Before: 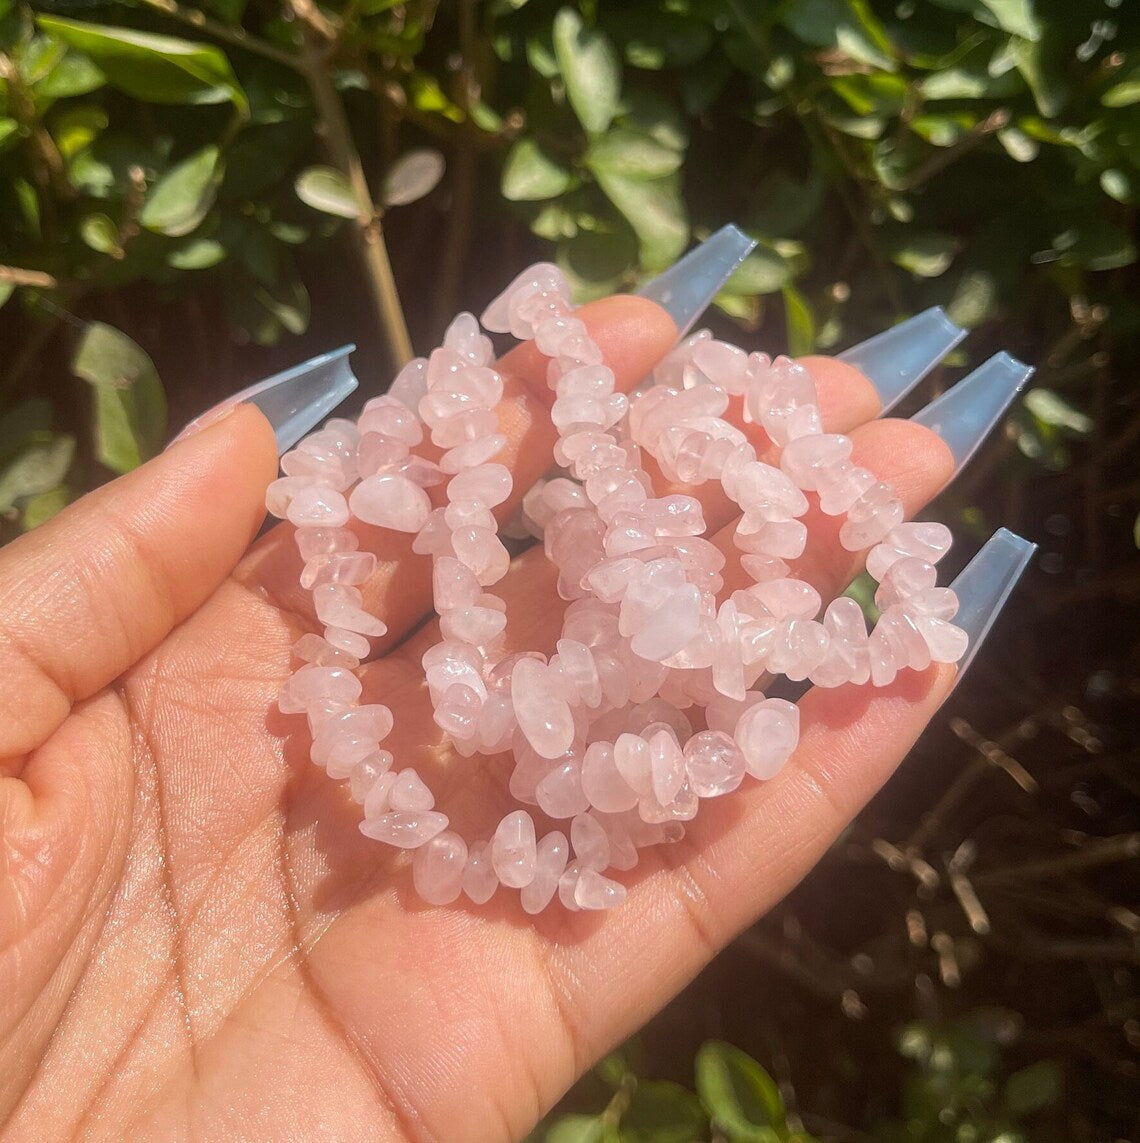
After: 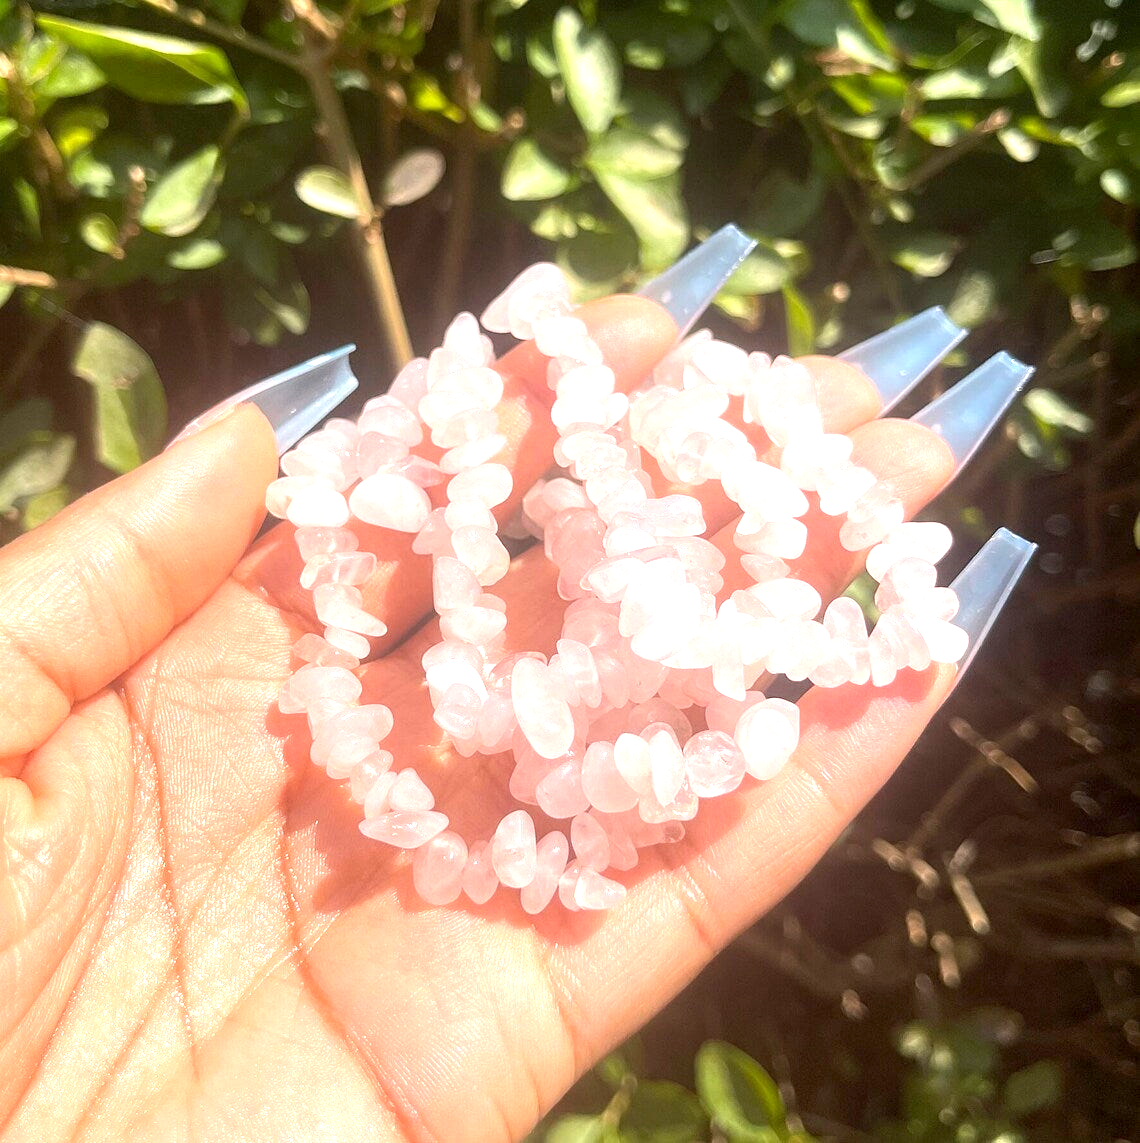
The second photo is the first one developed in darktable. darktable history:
exposure: black level correction 0.001, exposure 1.118 EV, compensate highlight preservation false
